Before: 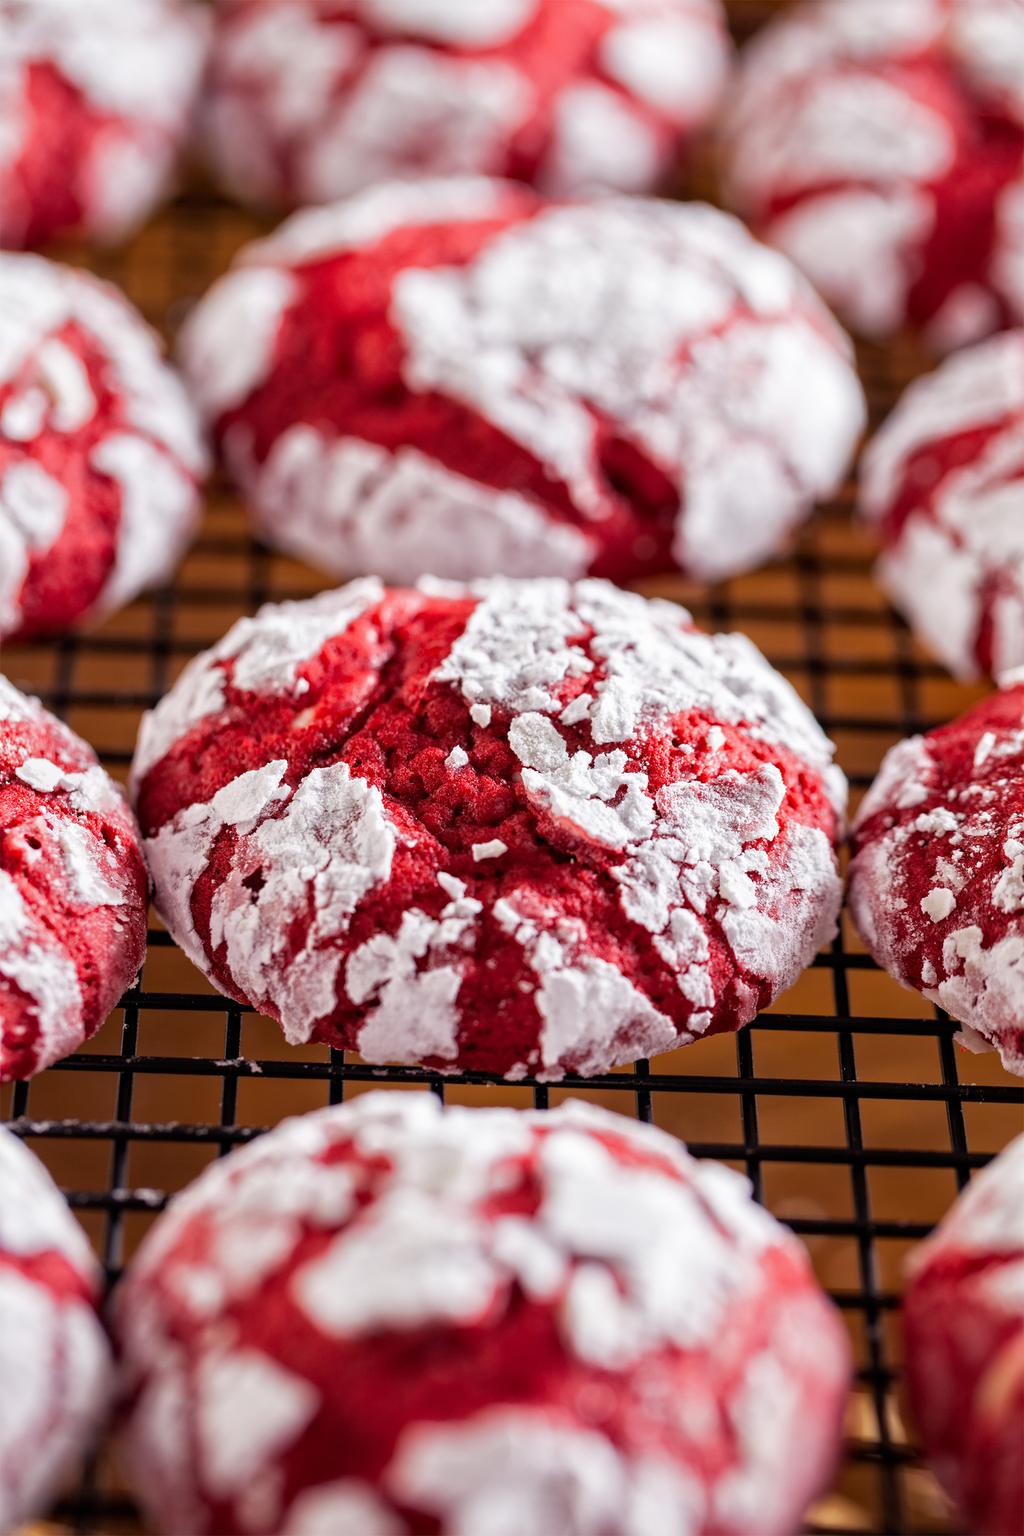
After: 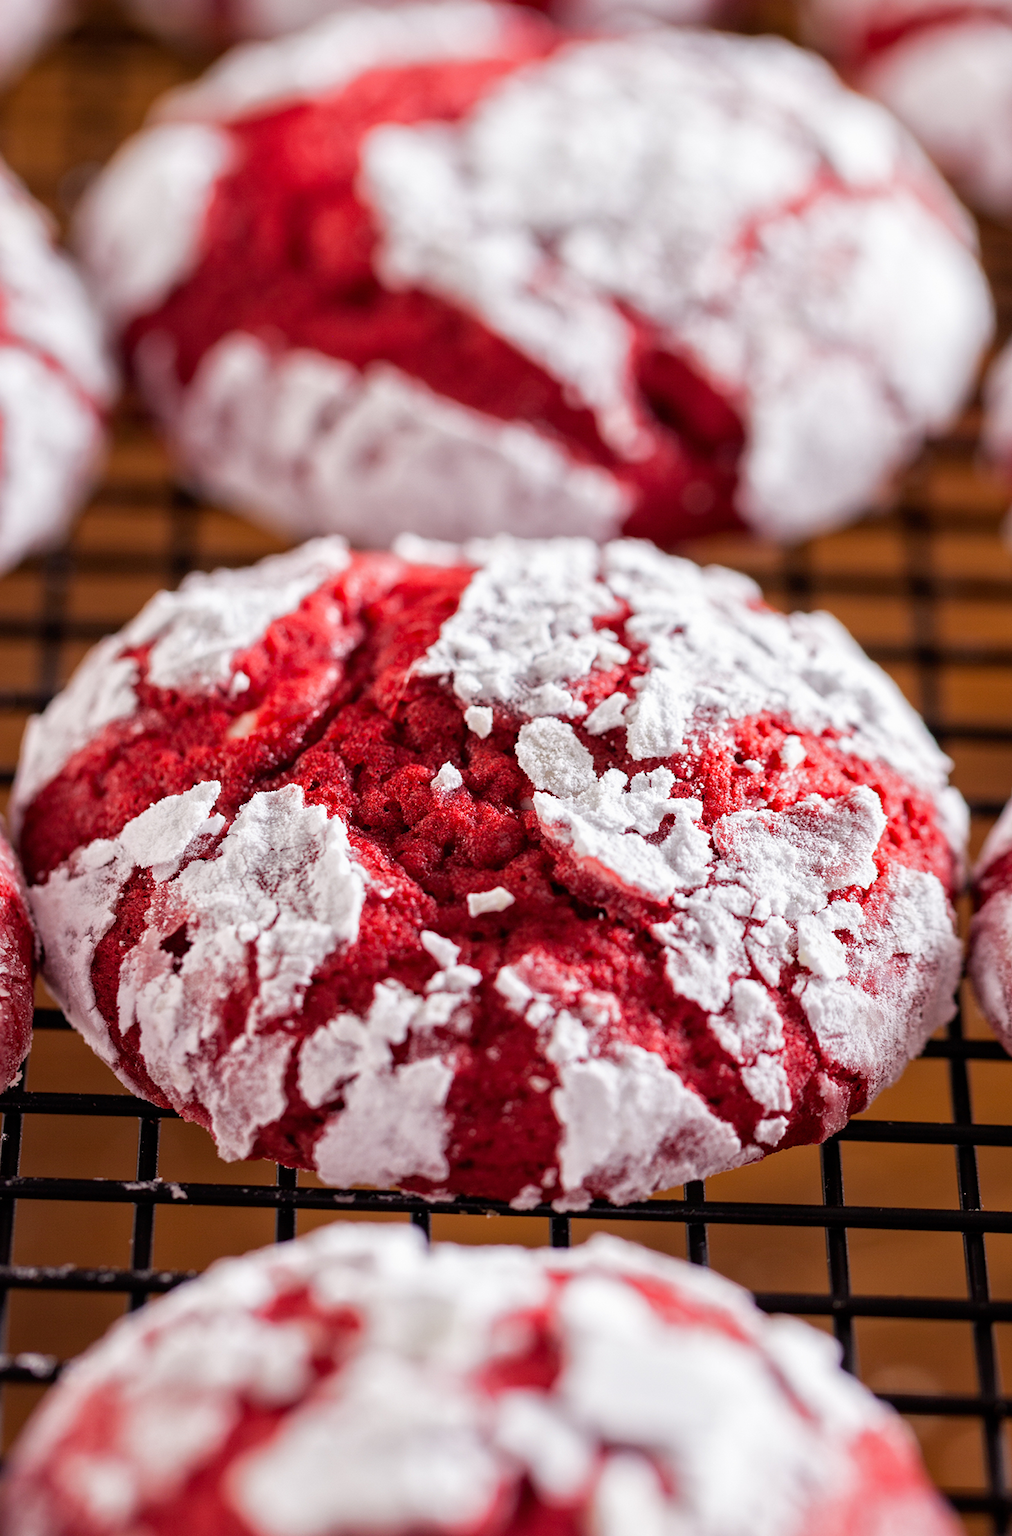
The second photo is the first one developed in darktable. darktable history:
crop and rotate: left 11.962%, top 11.435%, right 13.973%, bottom 13.675%
